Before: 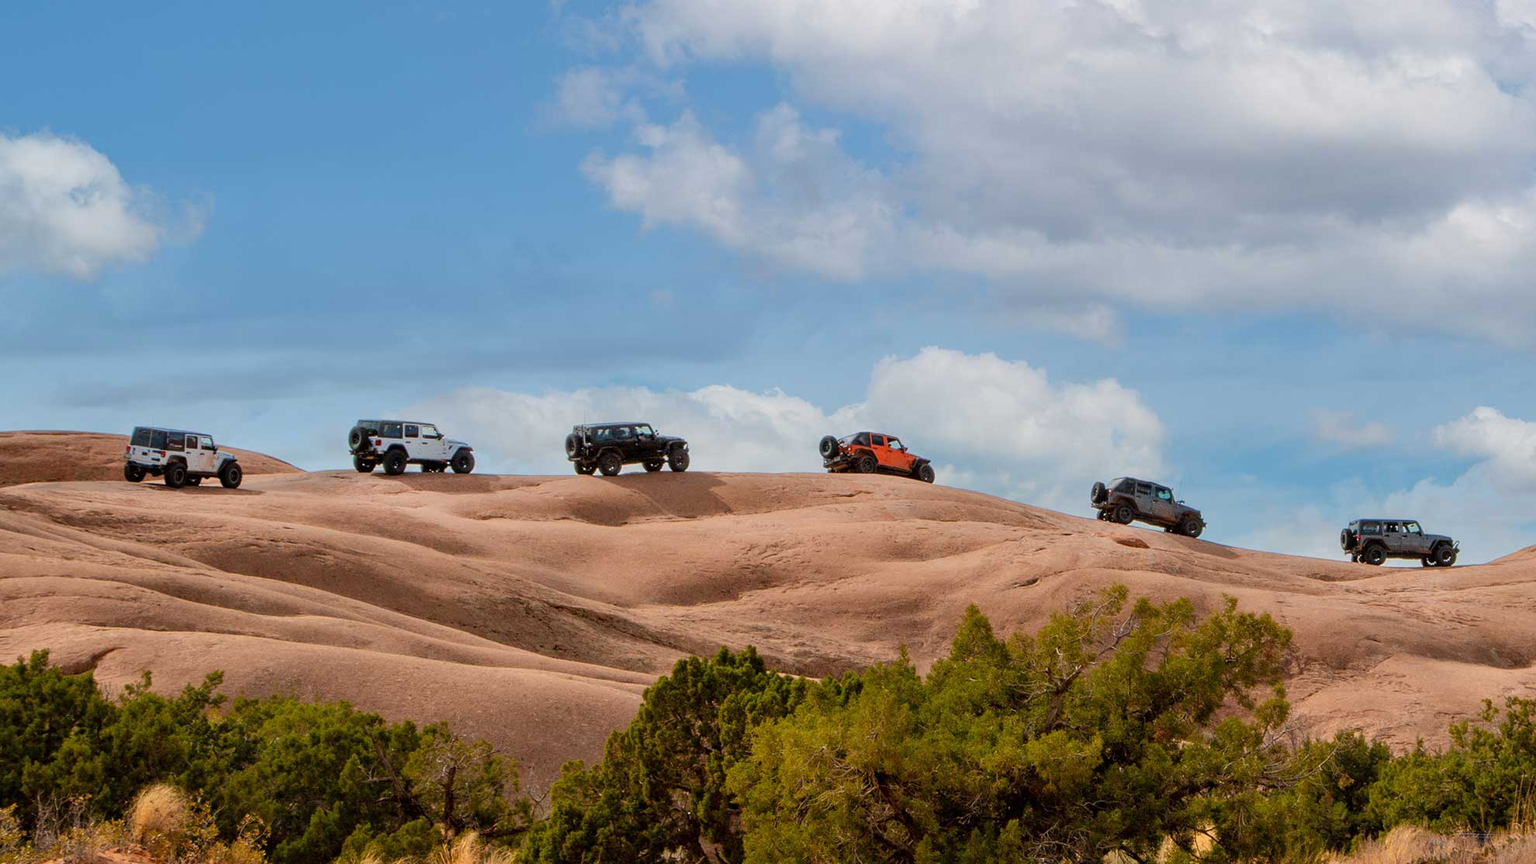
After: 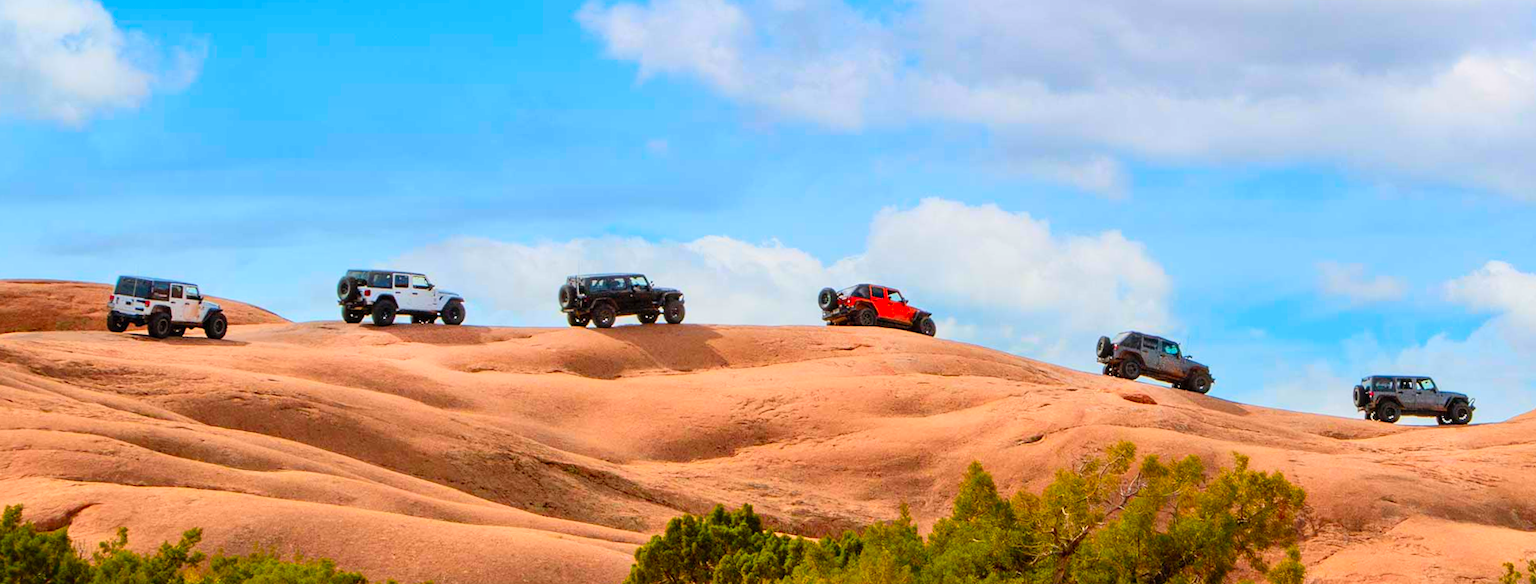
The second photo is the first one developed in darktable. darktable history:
crop: top 16.727%, bottom 16.727%
contrast brightness saturation: contrast 0.2, brightness 0.2, saturation 0.8
rotate and perspective: rotation 0.226°, lens shift (vertical) -0.042, crop left 0.023, crop right 0.982, crop top 0.006, crop bottom 0.994
